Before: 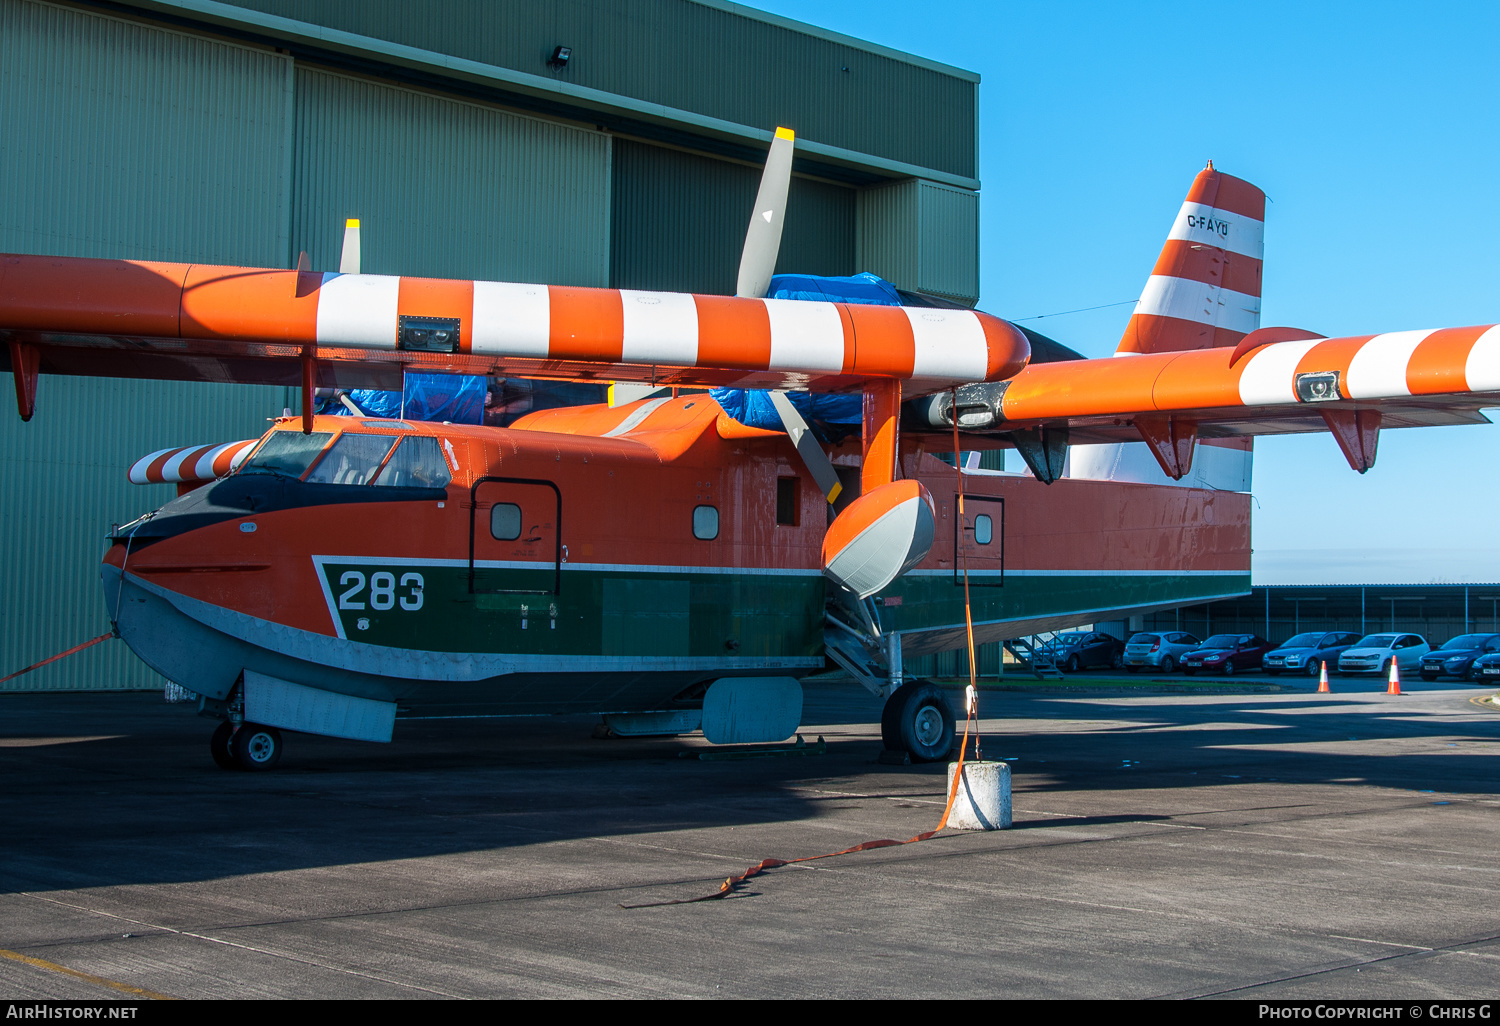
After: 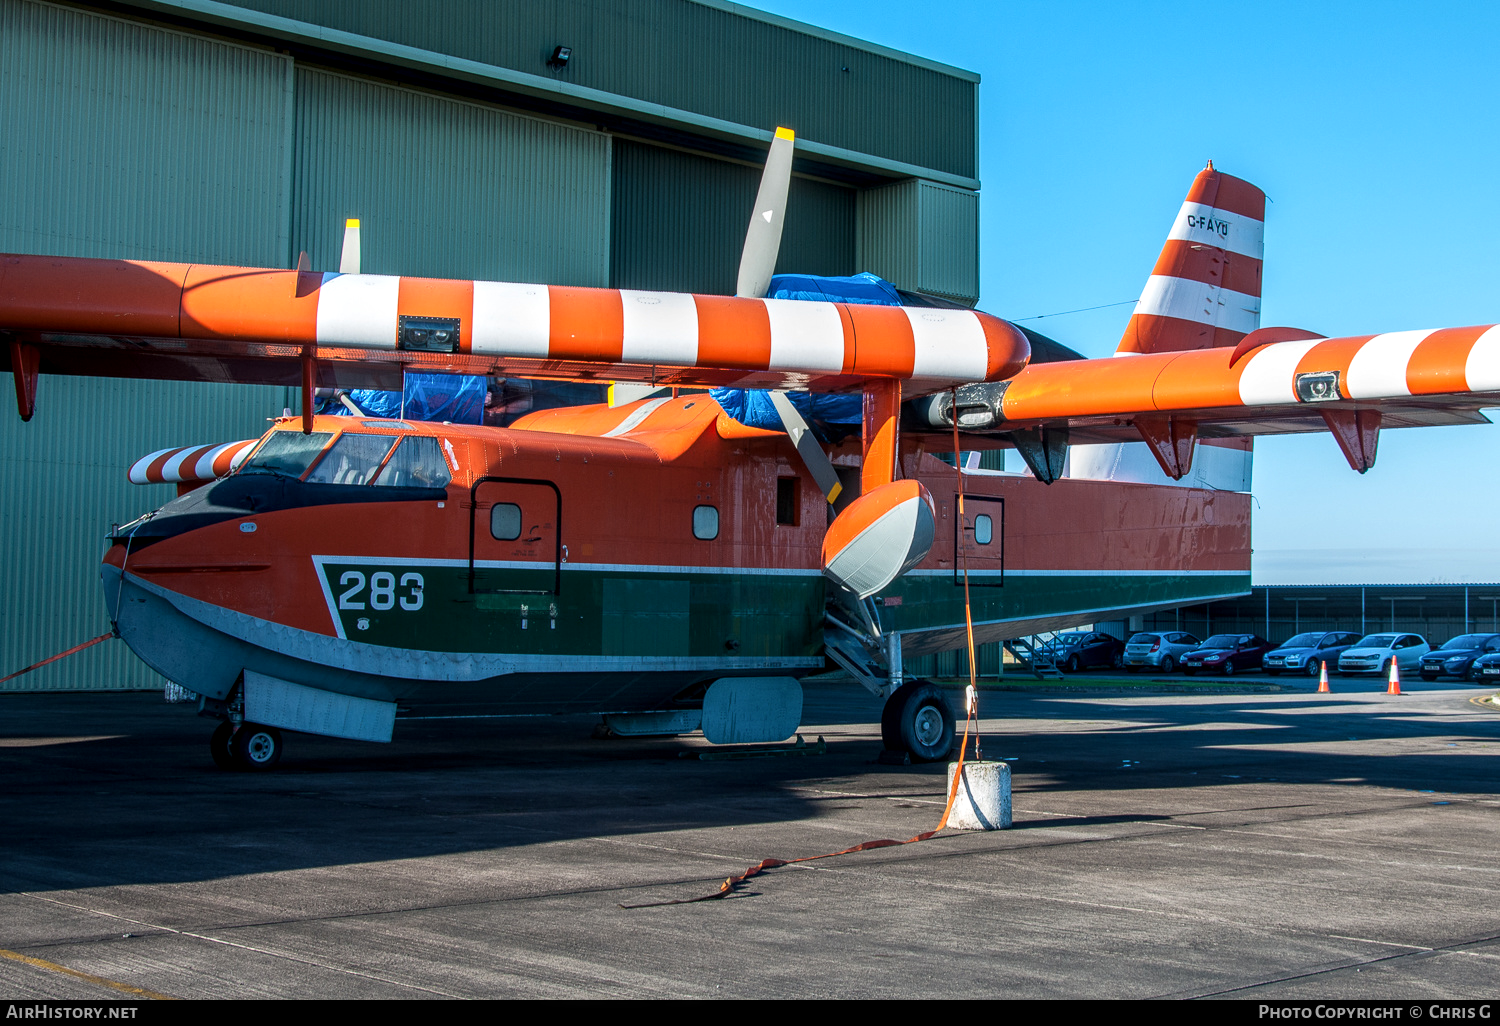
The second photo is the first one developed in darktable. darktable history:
local contrast: detail 130%
contrast brightness saturation: contrast 0.1, brightness 0.02, saturation 0.02
